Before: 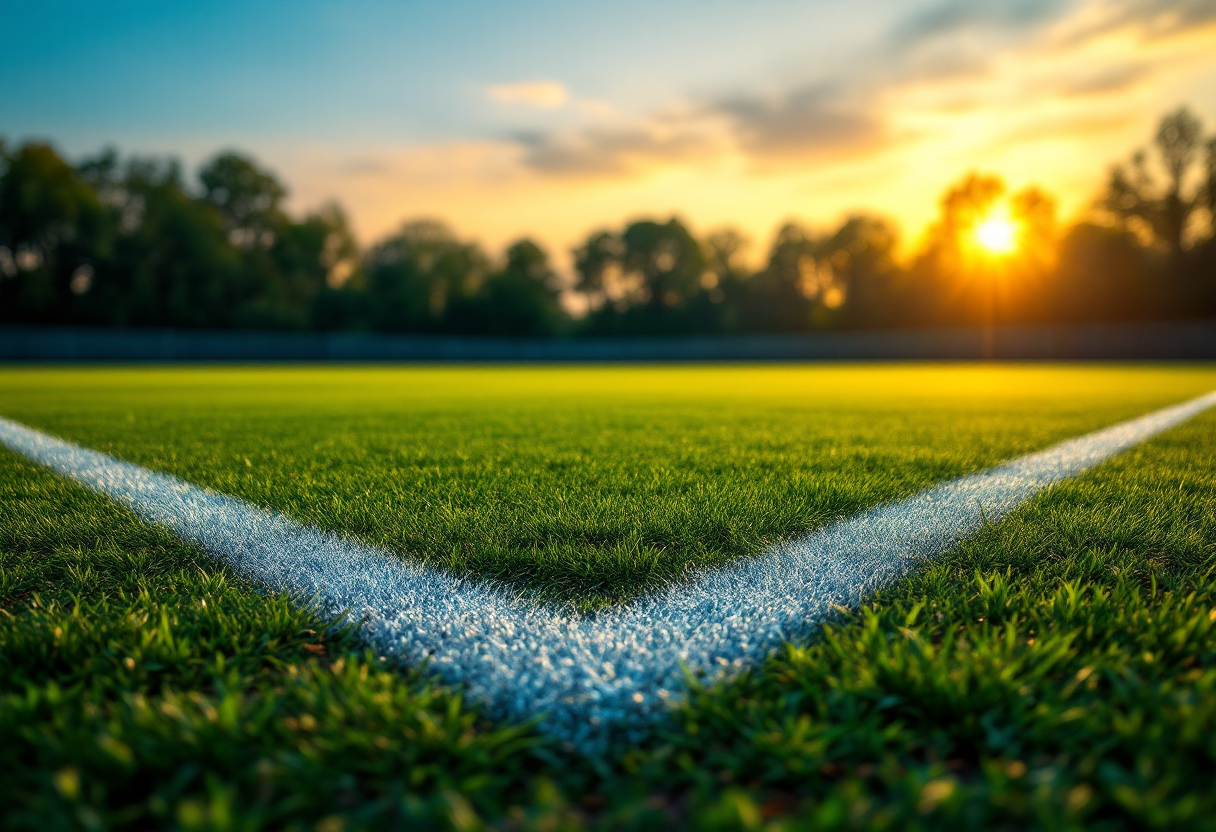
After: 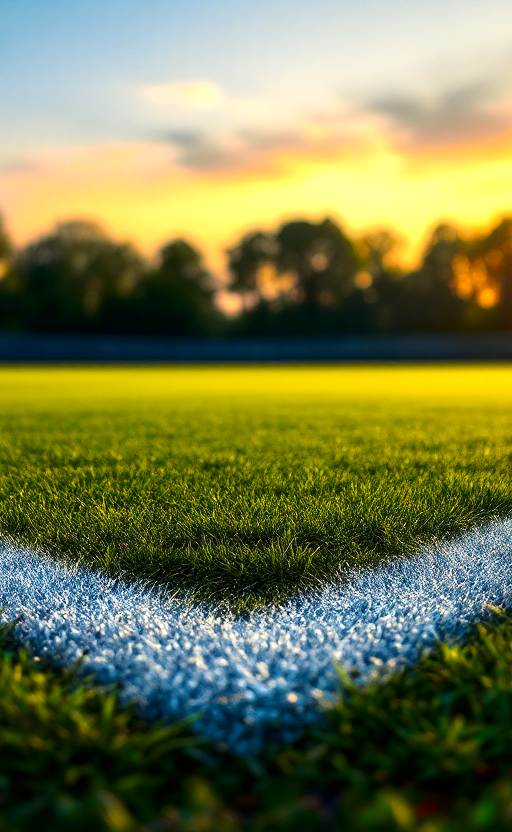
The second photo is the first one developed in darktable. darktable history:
tone curve: curves: ch0 [(0, 0) (0.087, 0.054) (0.281, 0.245) (0.532, 0.514) (0.835, 0.818) (0.994, 0.955)]; ch1 [(0, 0) (0.27, 0.195) (0.406, 0.435) (0.452, 0.474) (0.495, 0.5) (0.514, 0.508) (0.537, 0.556) (0.654, 0.689) (1, 1)]; ch2 [(0, 0) (0.269, 0.299) (0.459, 0.441) (0.498, 0.499) (0.523, 0.52) (0.551, 0.549) (0.633, 0.625) (0.659, 0.681) (0.718, 0.764) (1, 1)], color space Lab, independent channels, preserve colors none
contrast brightness saturation: brightness -0.09
exposure: black level correction 0.001, exposure 0.499 EV, compensate highlight preservation false
crop: left 28.504%, right 29.387%
color balance rgb: shadows lift › luminance -9.059%, perceptual saturation grading › global saturation 0.601%, global vibrance 11.286%
